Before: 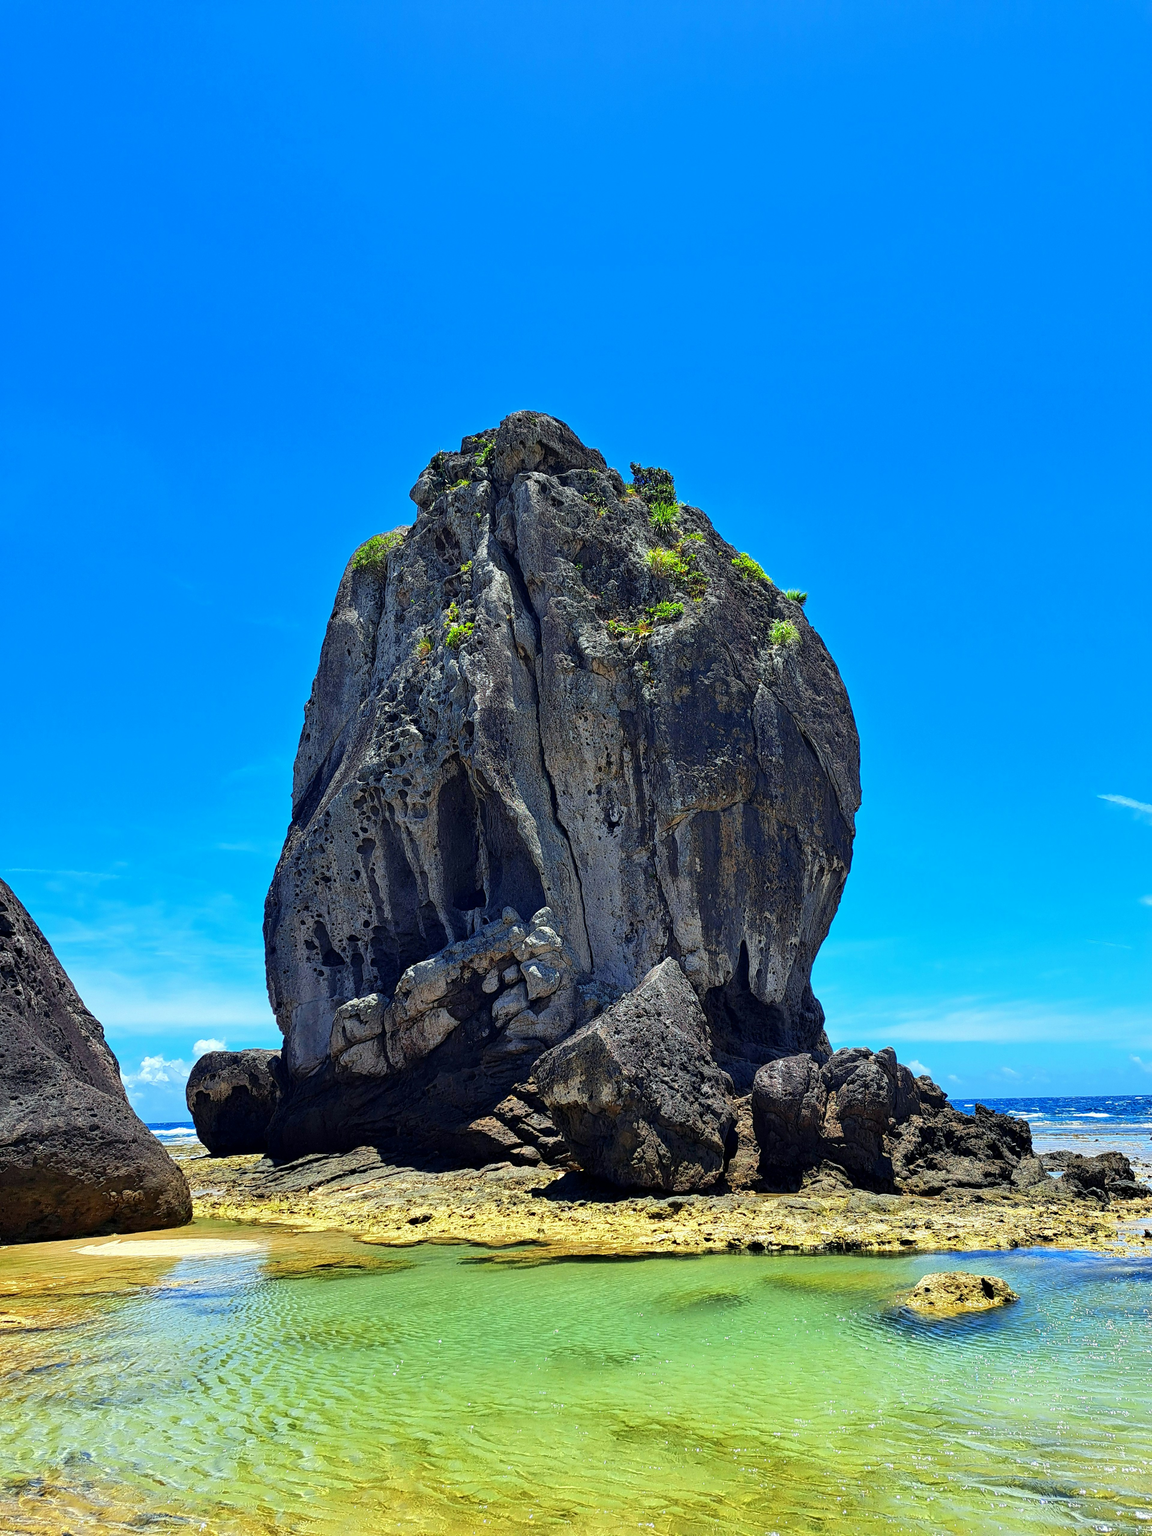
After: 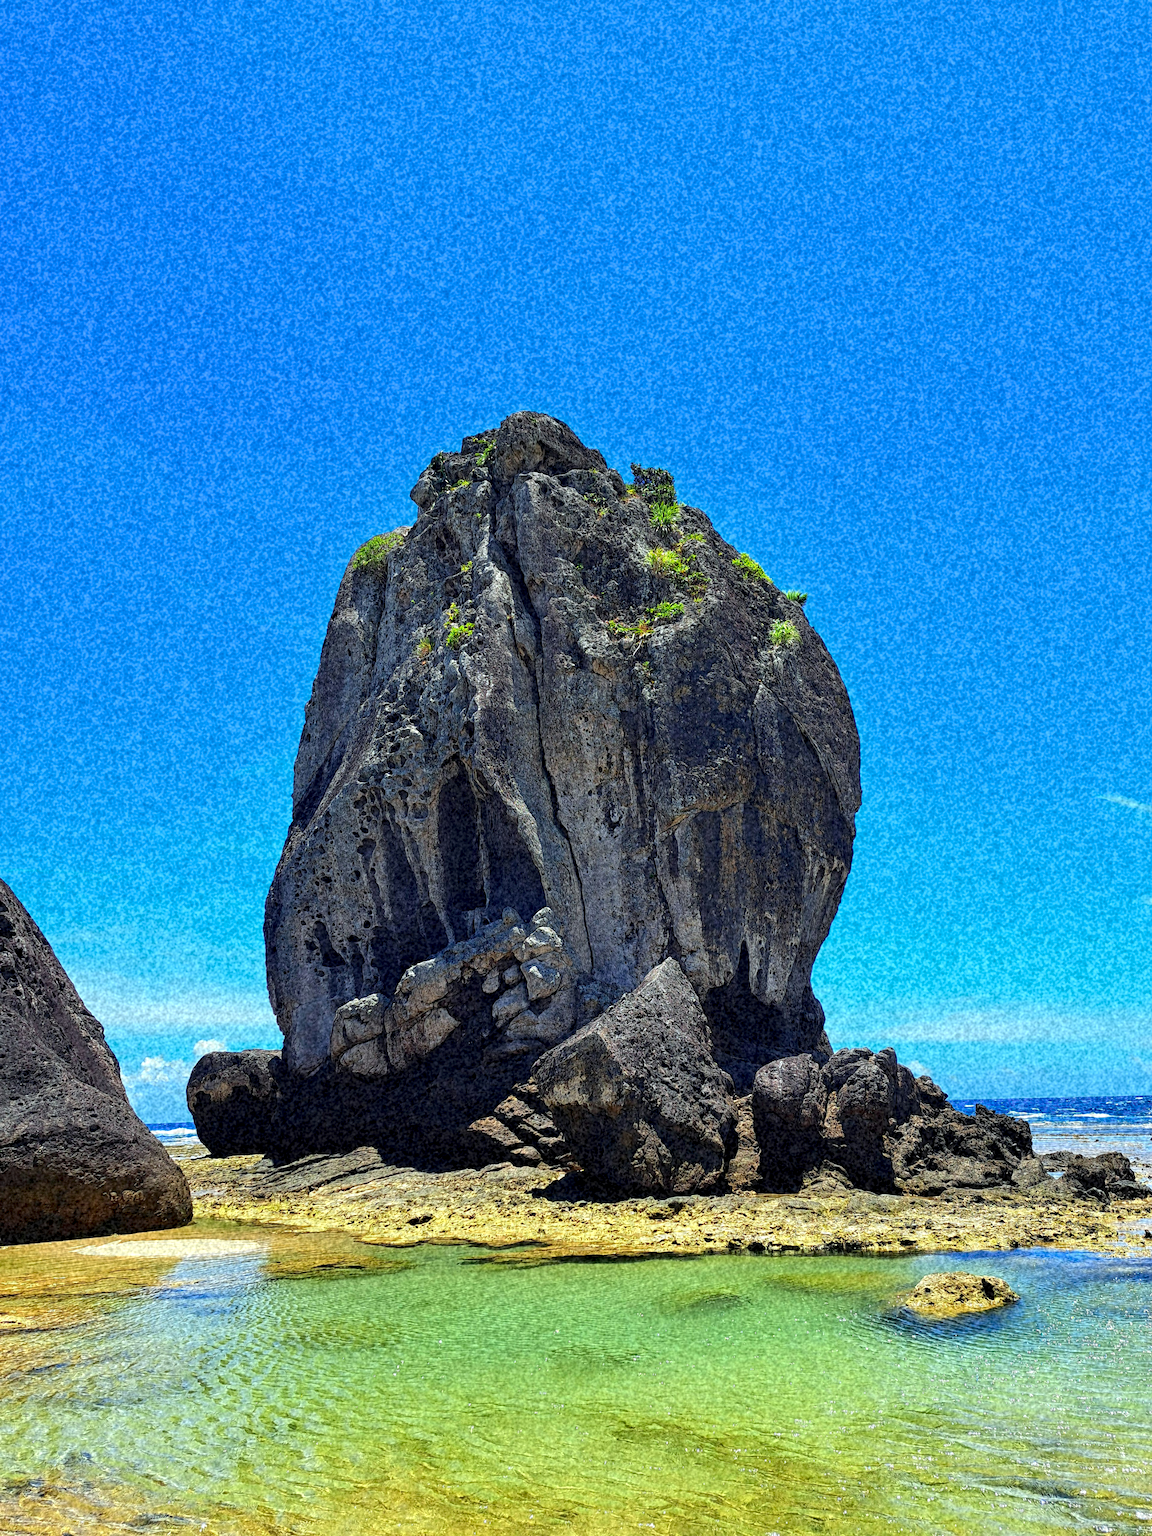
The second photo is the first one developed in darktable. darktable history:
exposure: compensate highlight preservation false
grain: coarseness 46.9 ISO, strength 50.21%, mid-tones bias 0%
